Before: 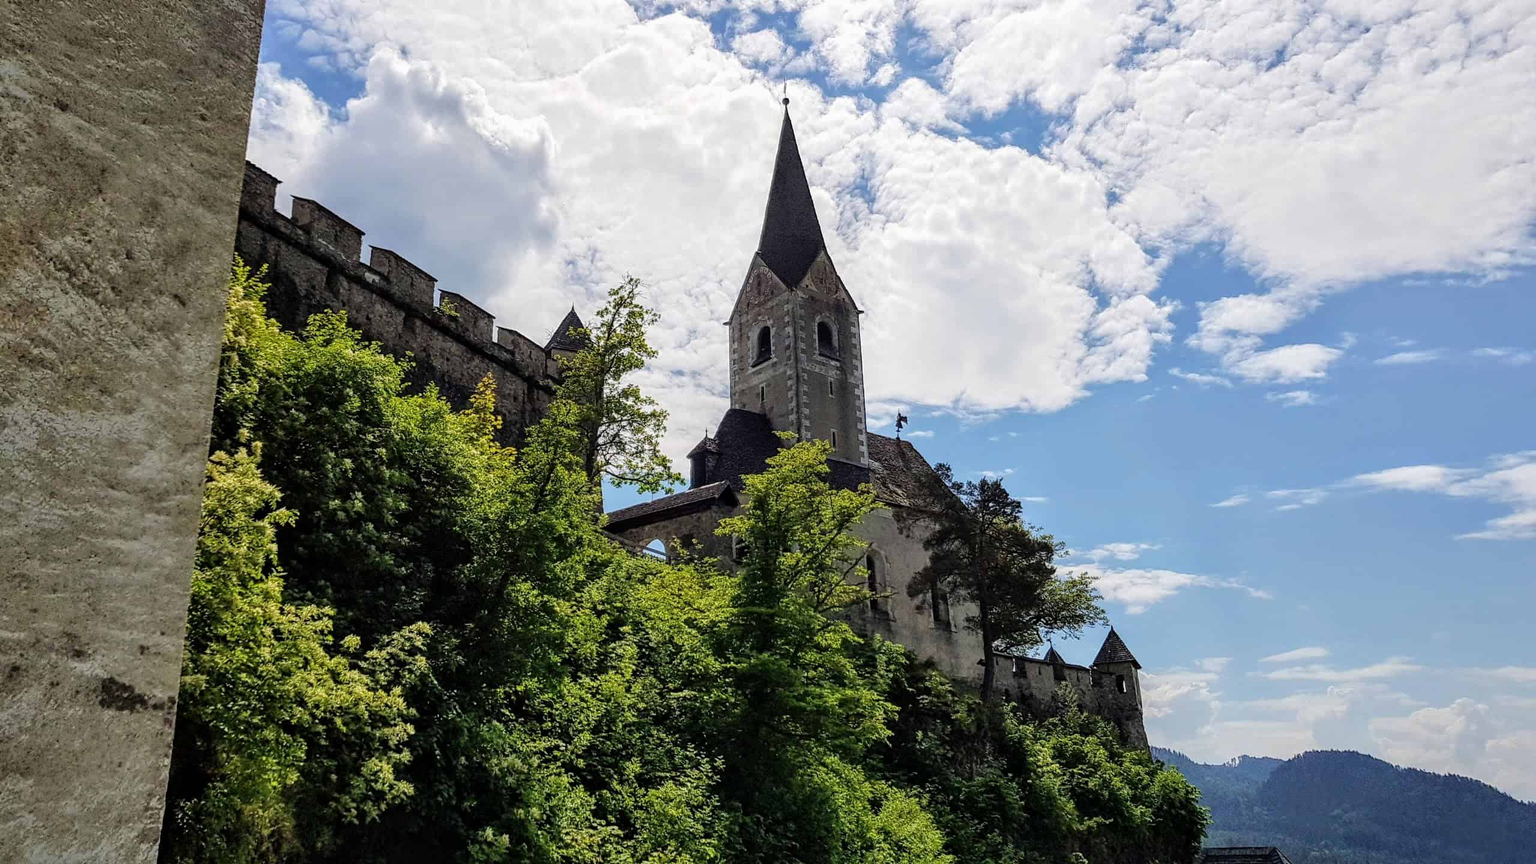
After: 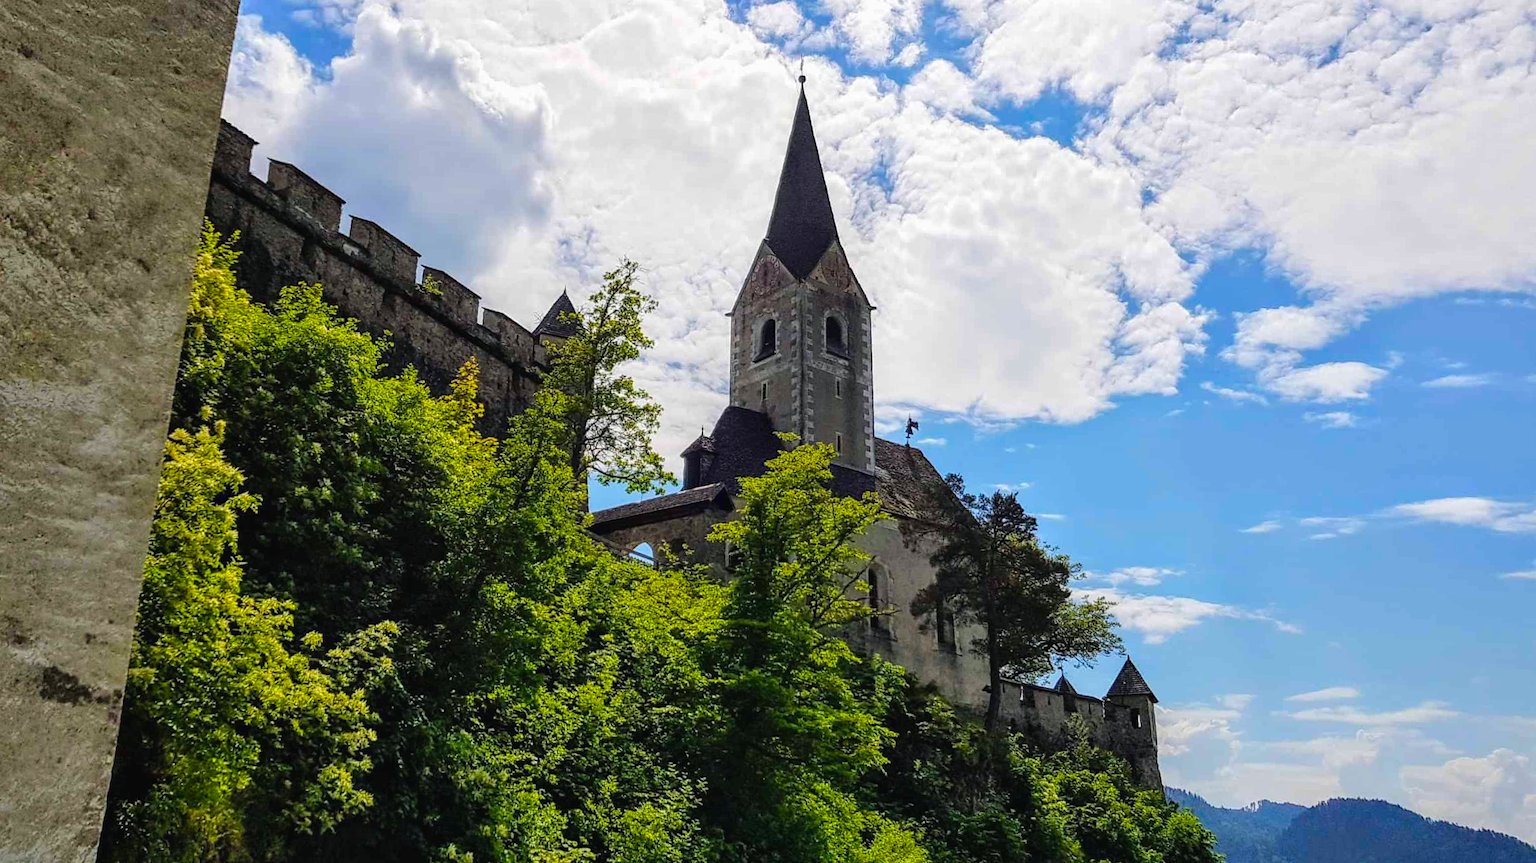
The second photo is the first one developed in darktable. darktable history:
color balance rgb: shadows lift › chroma 1.016%, shadows lift › hue 242.87°, global offset › luminance 0.224%, linear chroma grading › global chroma 41.787%, perceptual saturation grading › global saturation 0.106%
crop and rotate: angle -2.36°
